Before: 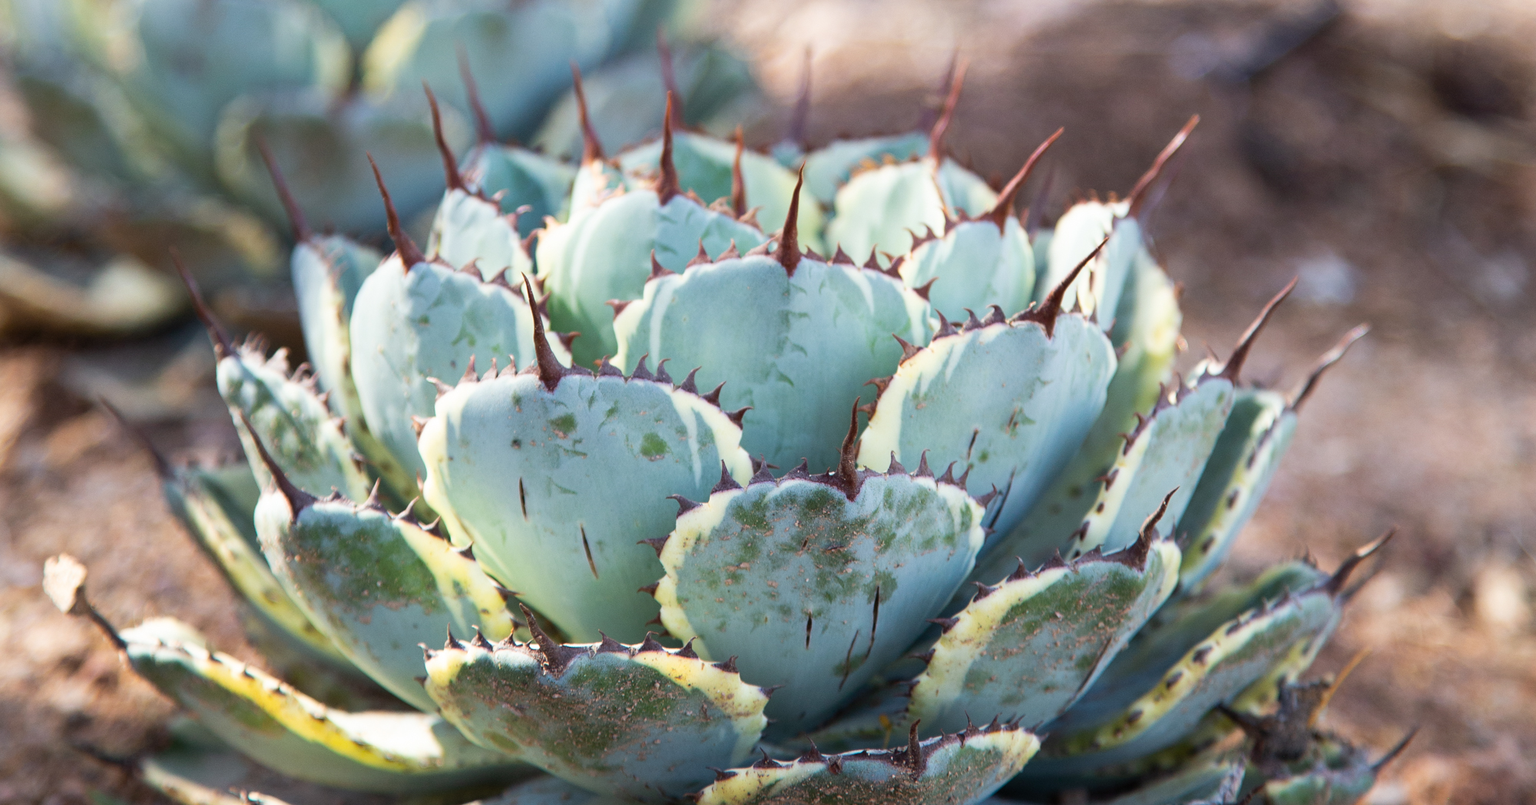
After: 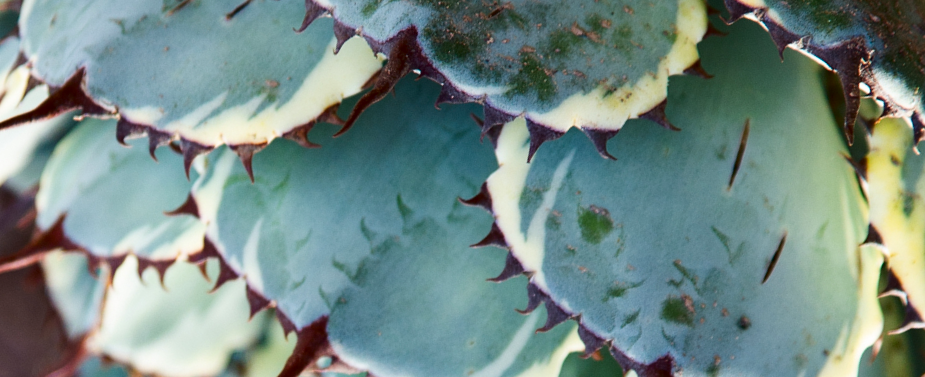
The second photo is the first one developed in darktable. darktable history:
contrast brightness saturation: contrast 0.104, brightness -0.267, saturation 0.138
crop and rotate: angle 147.69°, left 9.159%, top 15.597%, right 4.571%, bottom 17.129%
